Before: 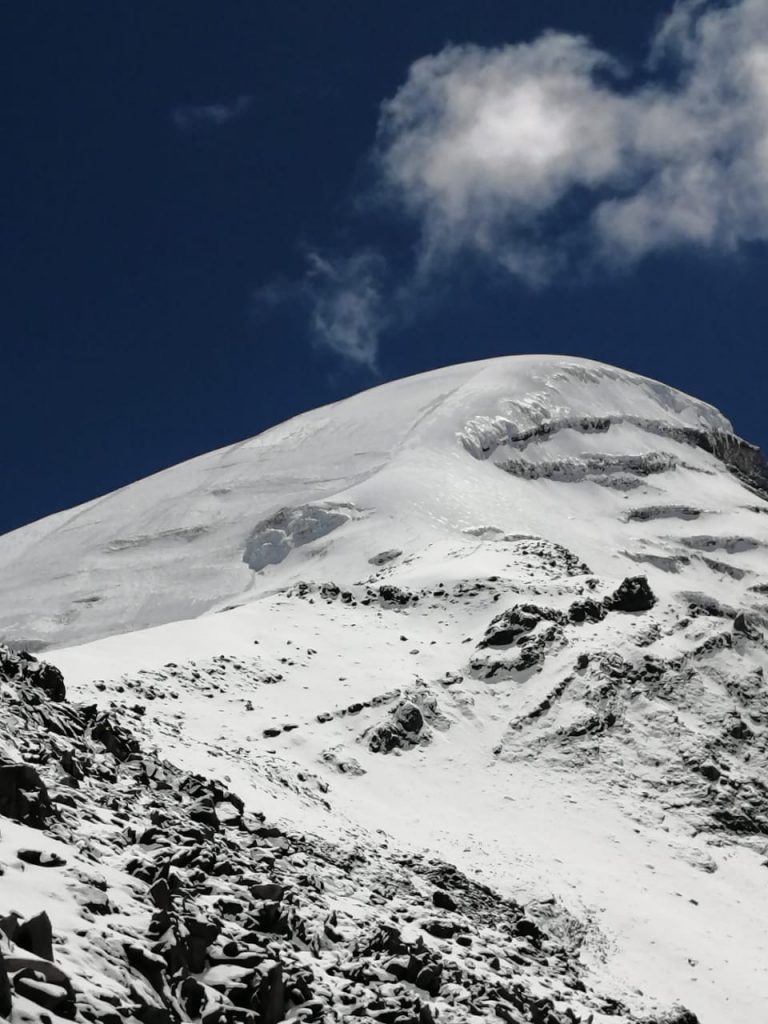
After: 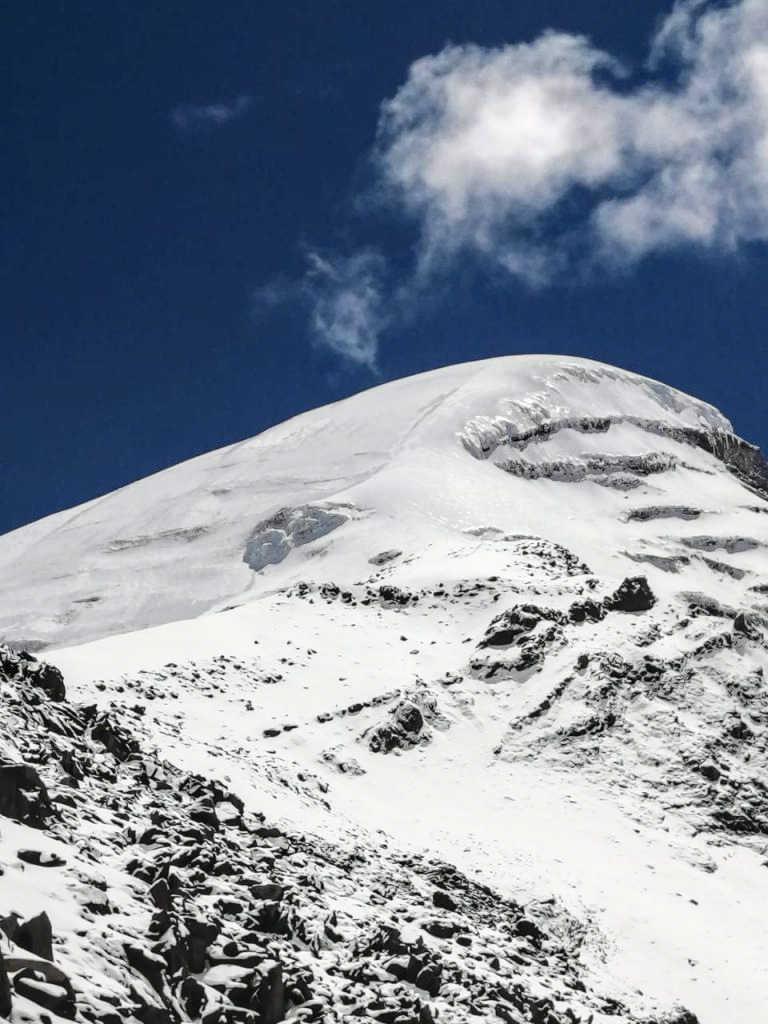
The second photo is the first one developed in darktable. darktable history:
local contrast: on, module defaults
contrast brightness saturation: contrast 0.205, brightness 0.17, saturation 0.227
exposure: exposure 0.127 EV, compensate highlight preservation false
